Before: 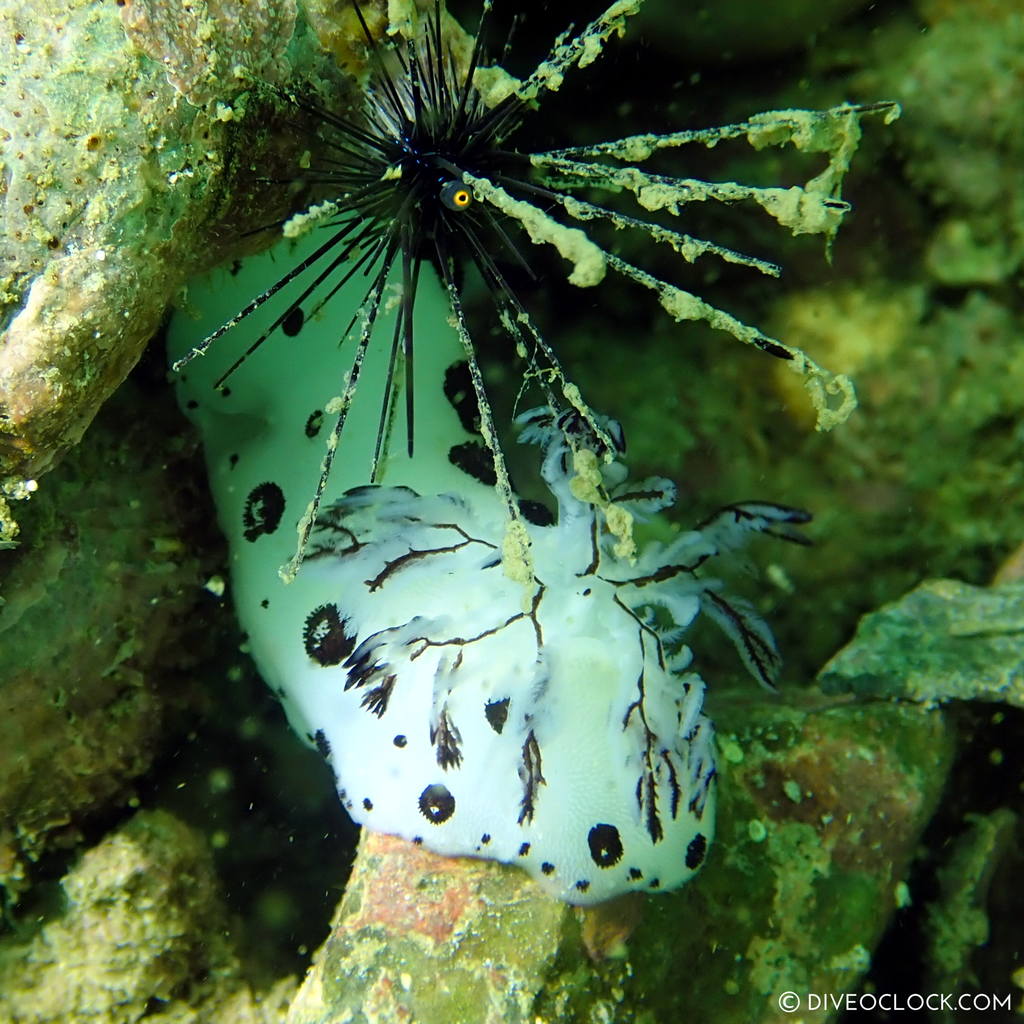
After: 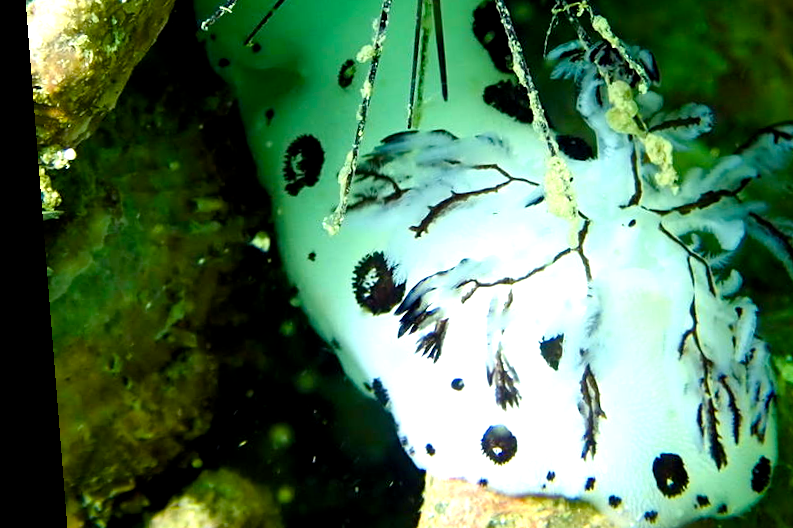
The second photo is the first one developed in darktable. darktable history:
exposure: black level correction 0.005, exposure 0.286 EV, compensate highlight preservation false
crop: top 36.498%, right 27.964%, bottom 14.995%
rotate and perspective: rotation -4.2°, shear 0.006, automatic cropping off
color balance rgb: shadows lift › luminance -20%, power › hue 72.24°, highlights gain › luminance 15%, global offset › hue 171.6°, perceptual saturation grading › global saturation 14.09%, perceptual saturation grading › highlights -25%, perceptual saturation grading › shadows 25%, global vibrance 25%, contrast 10%
